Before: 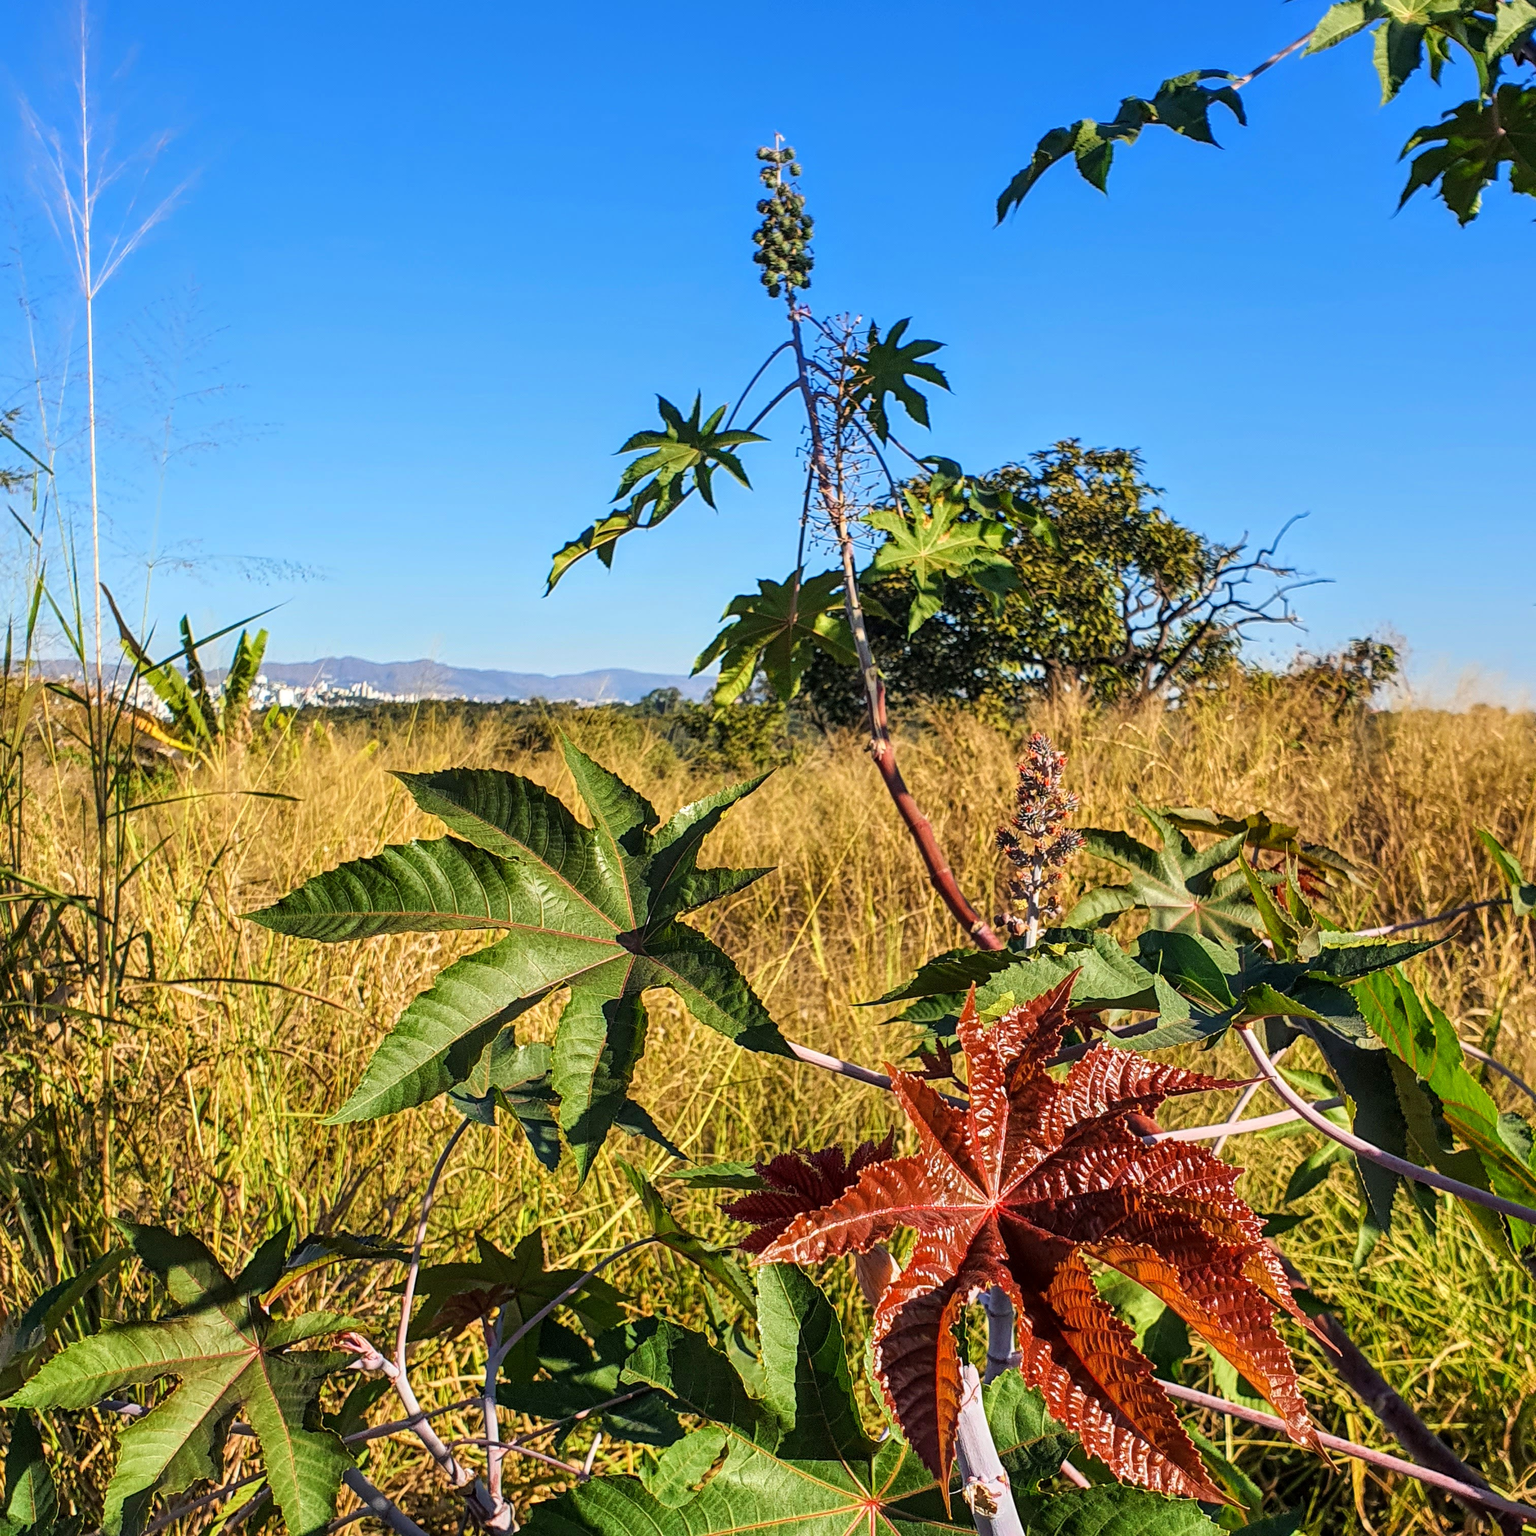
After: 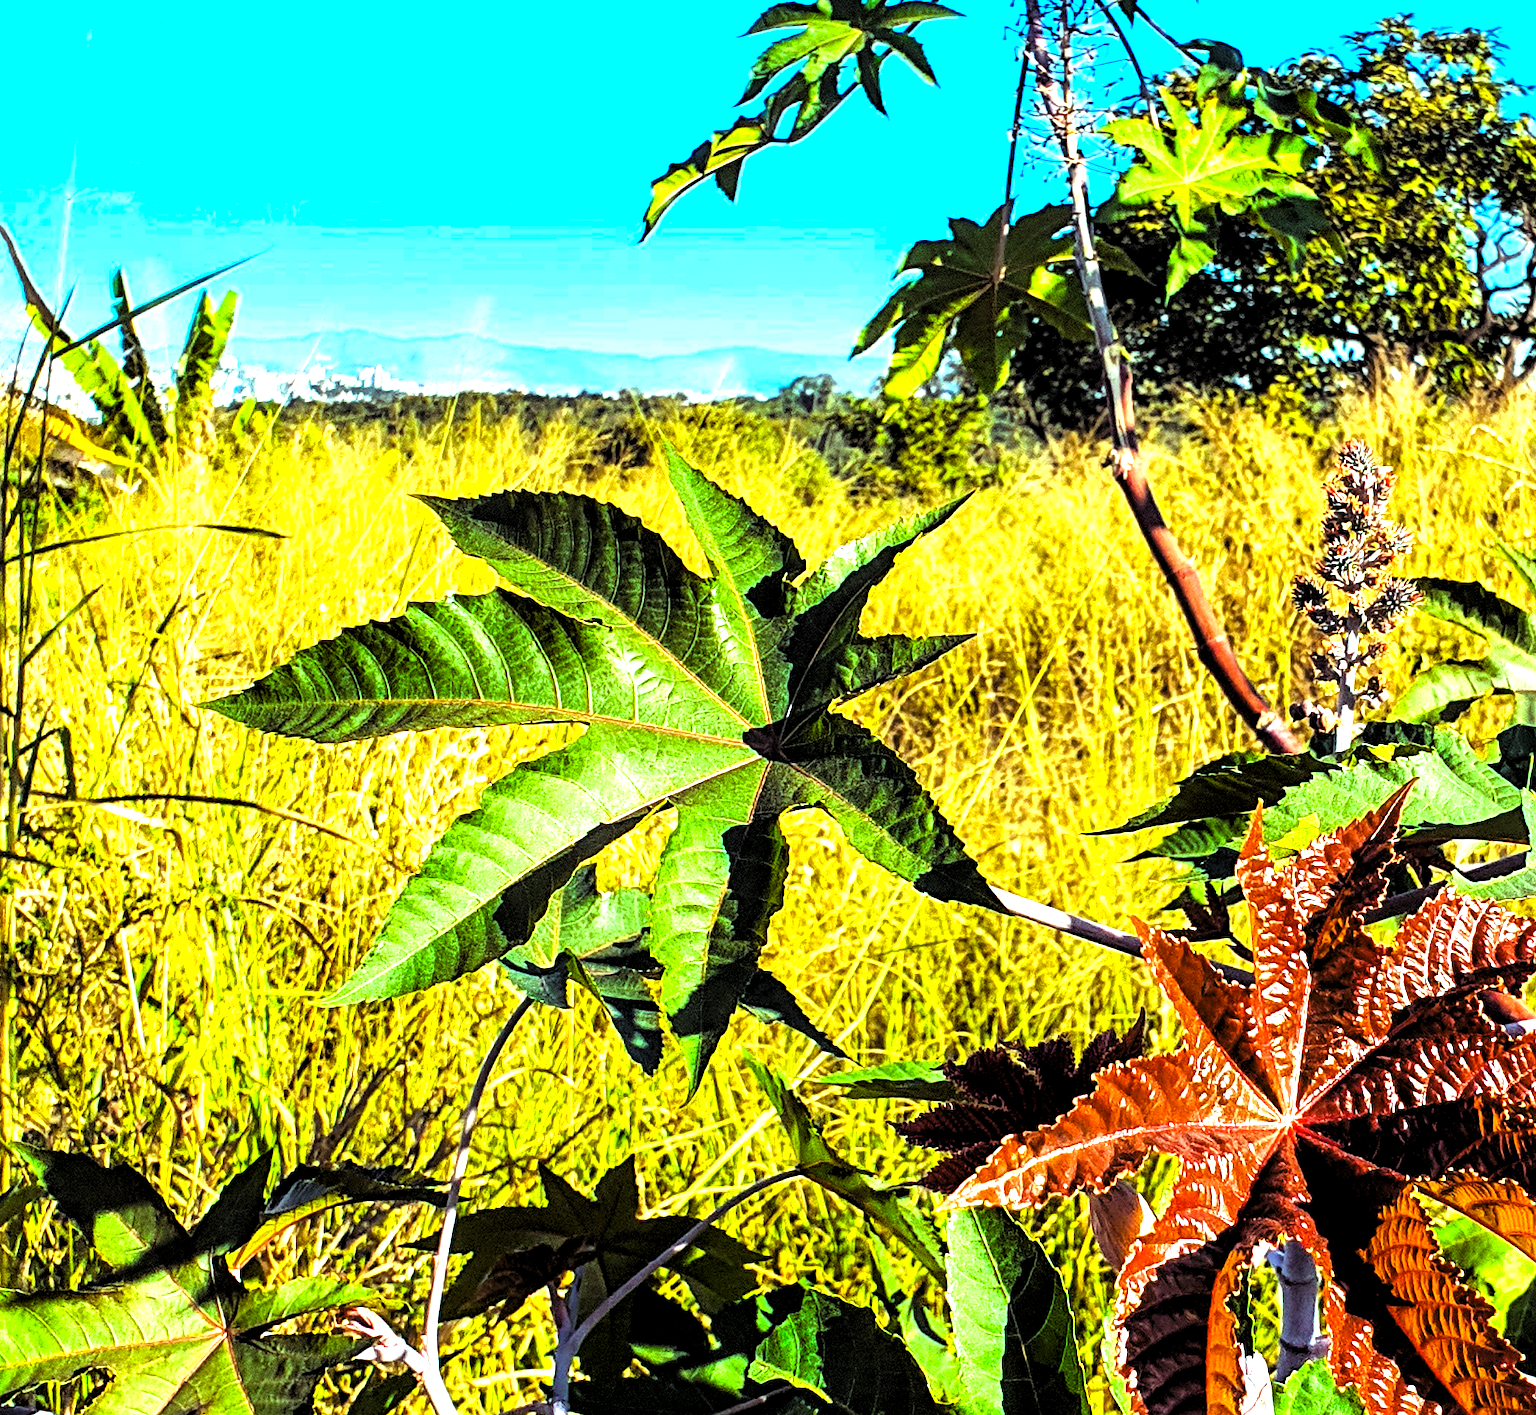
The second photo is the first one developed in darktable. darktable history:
levels: levels [0.182, 0.542, 0.902]
color balance rgb: shadows lift › luminance 0.698%, shadows lift › chroma 6.833%, shadows lift › hue 299.73°, highlights gain › chroma 4.033%, highlights gain › hue 202.74°, perceptual saturation grading › global saturation 30.051%
crop: left 6.744%, top 27.951%, right 24.168%, bottom 8.366%
exposure: black level correction 0, exposure 1.102 EV, compensate exposure bias true, compensate highlight preservation false
